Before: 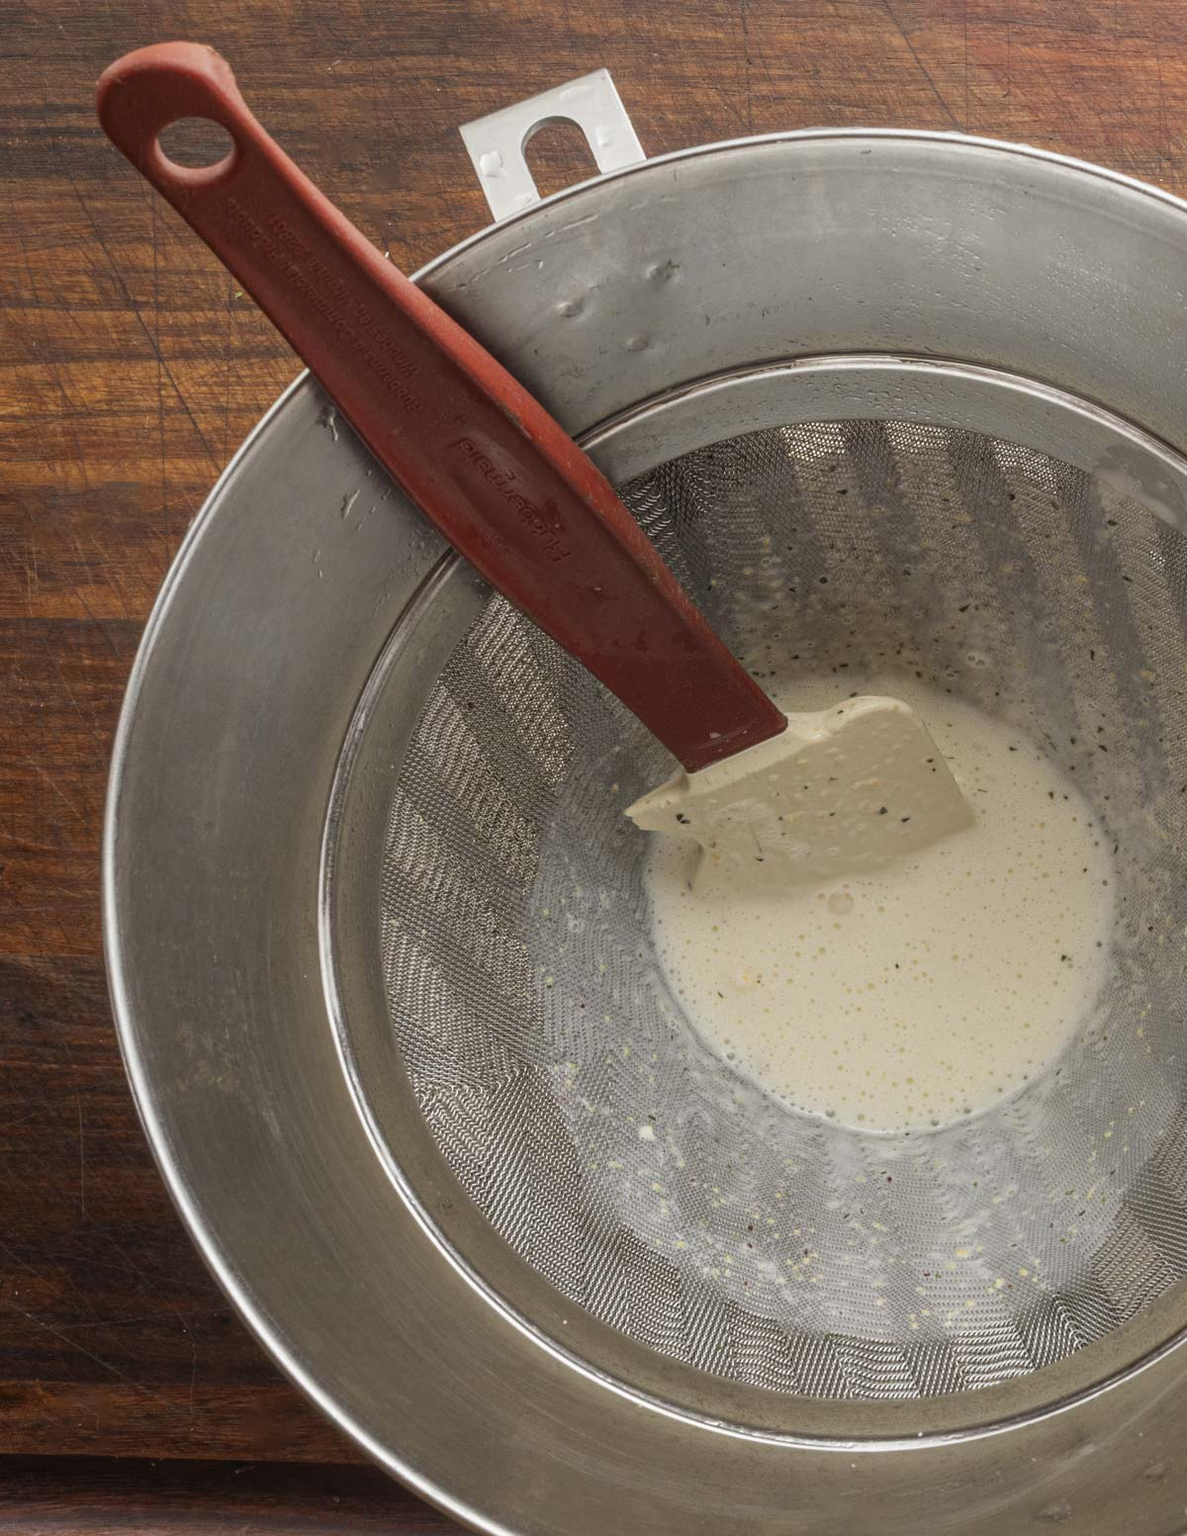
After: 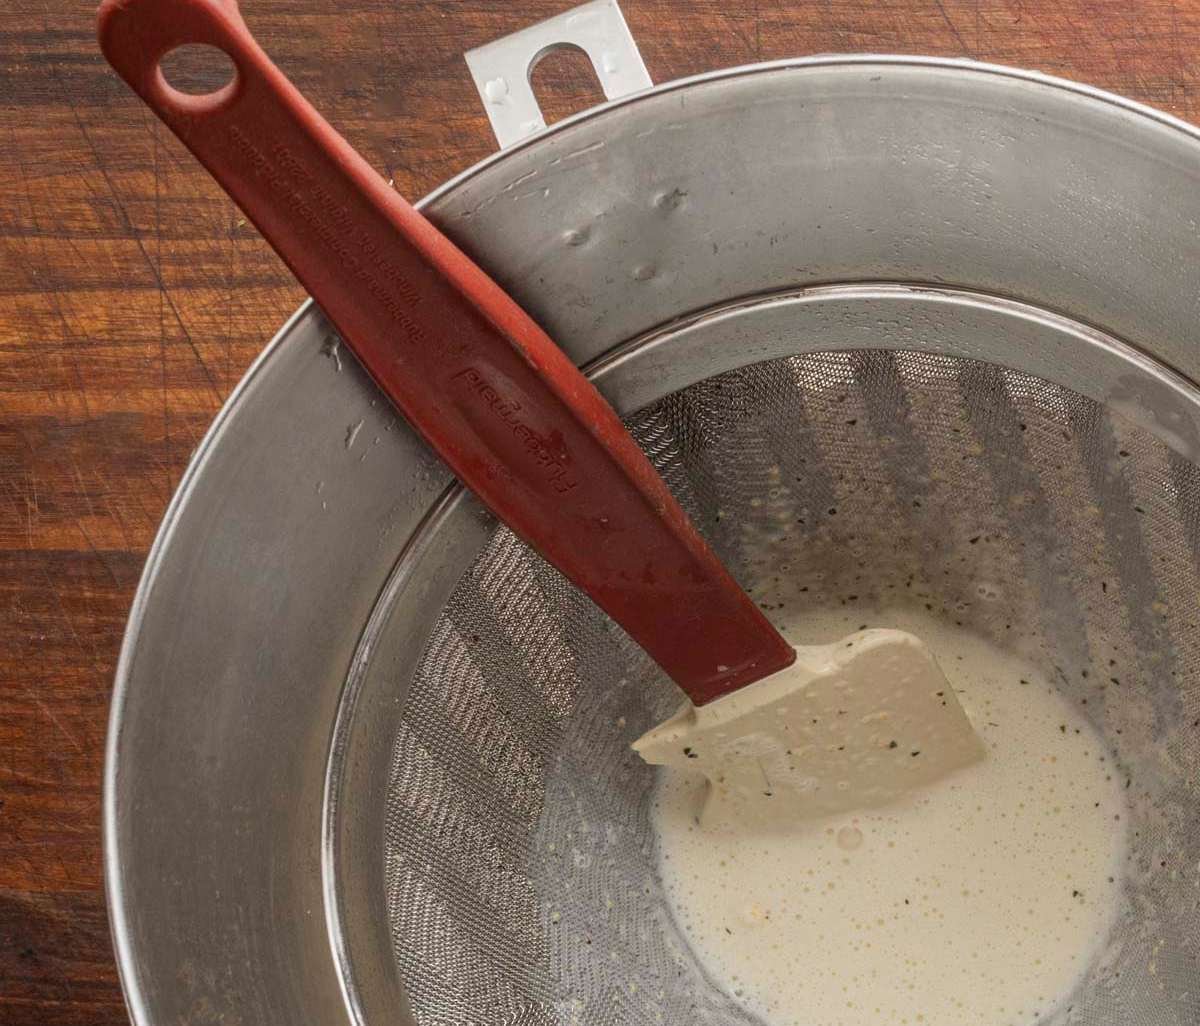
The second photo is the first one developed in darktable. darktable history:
crop and rotate: top 4.83%, bottom 29.1%
